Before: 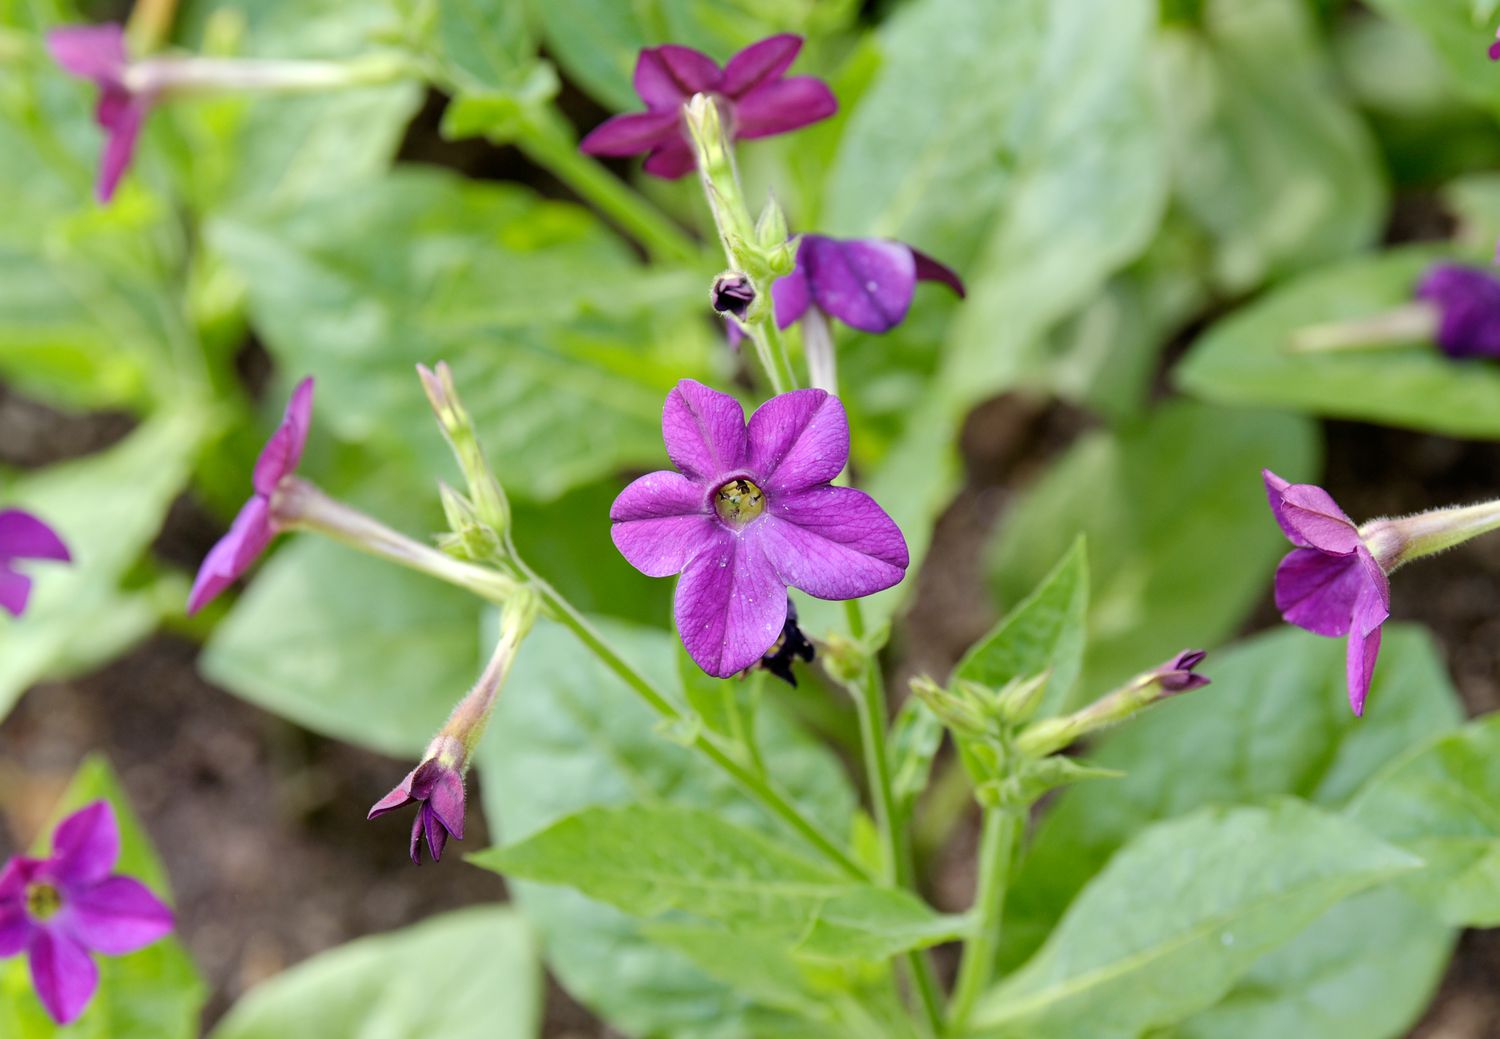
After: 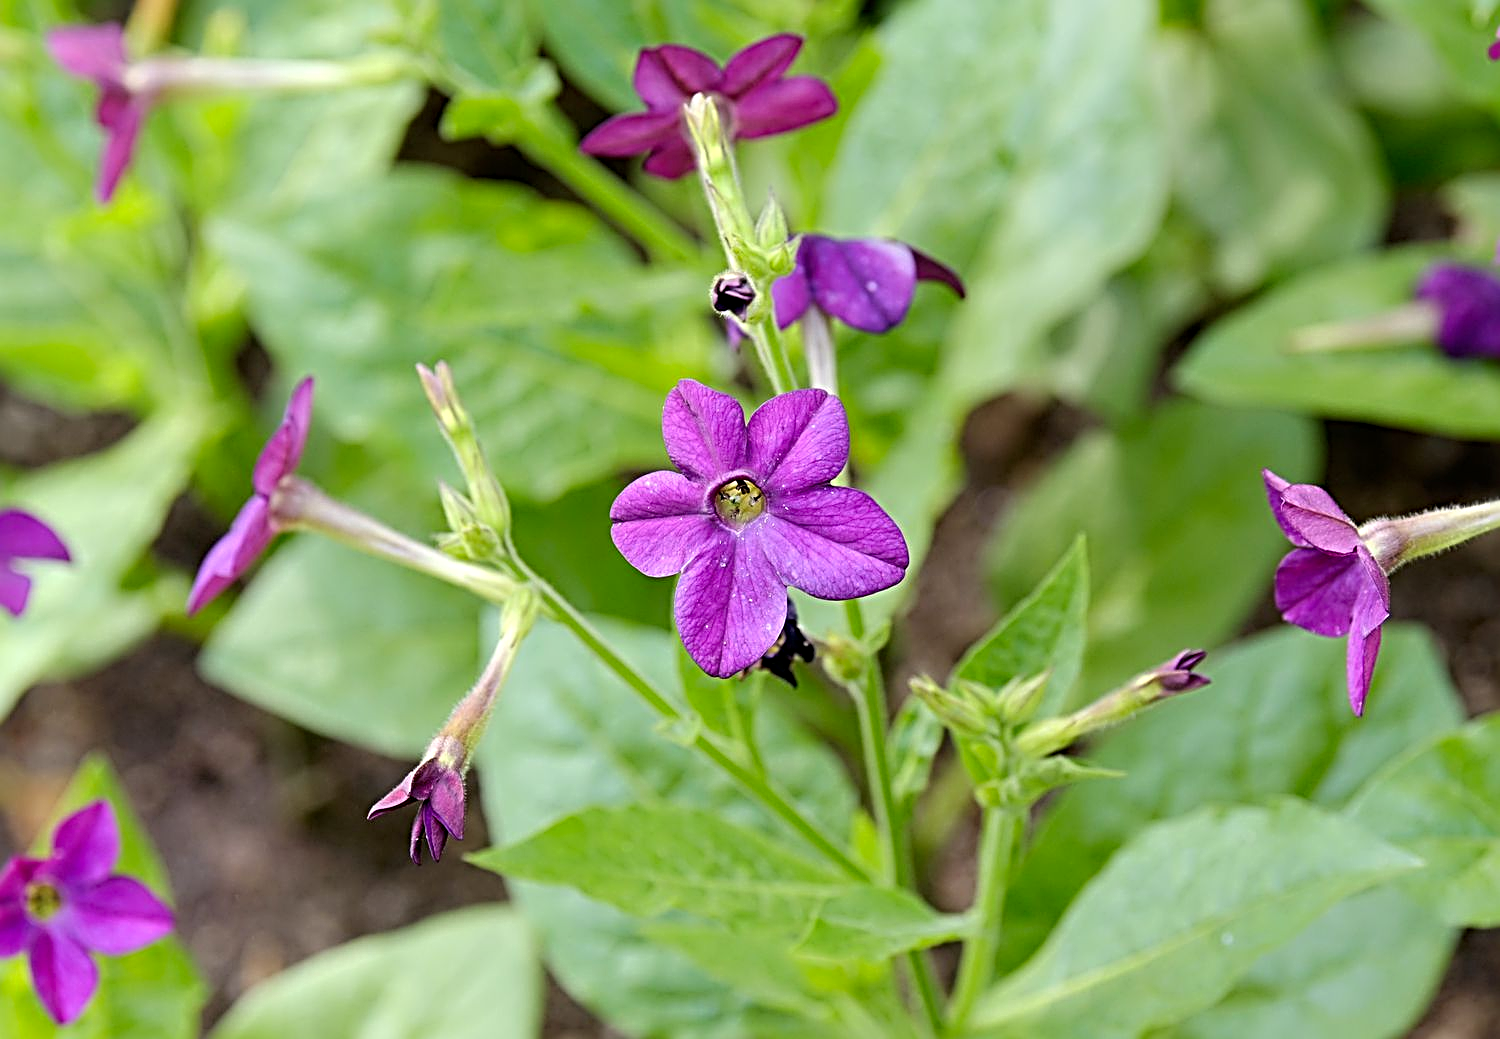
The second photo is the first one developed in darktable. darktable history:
sharpen: radius 3.641, amount 0.931
color correction: highlights b* 0.036, saturation 1.08
shadows and highlights: shadows -68.99, highlights 33.47, soften with gaussian
